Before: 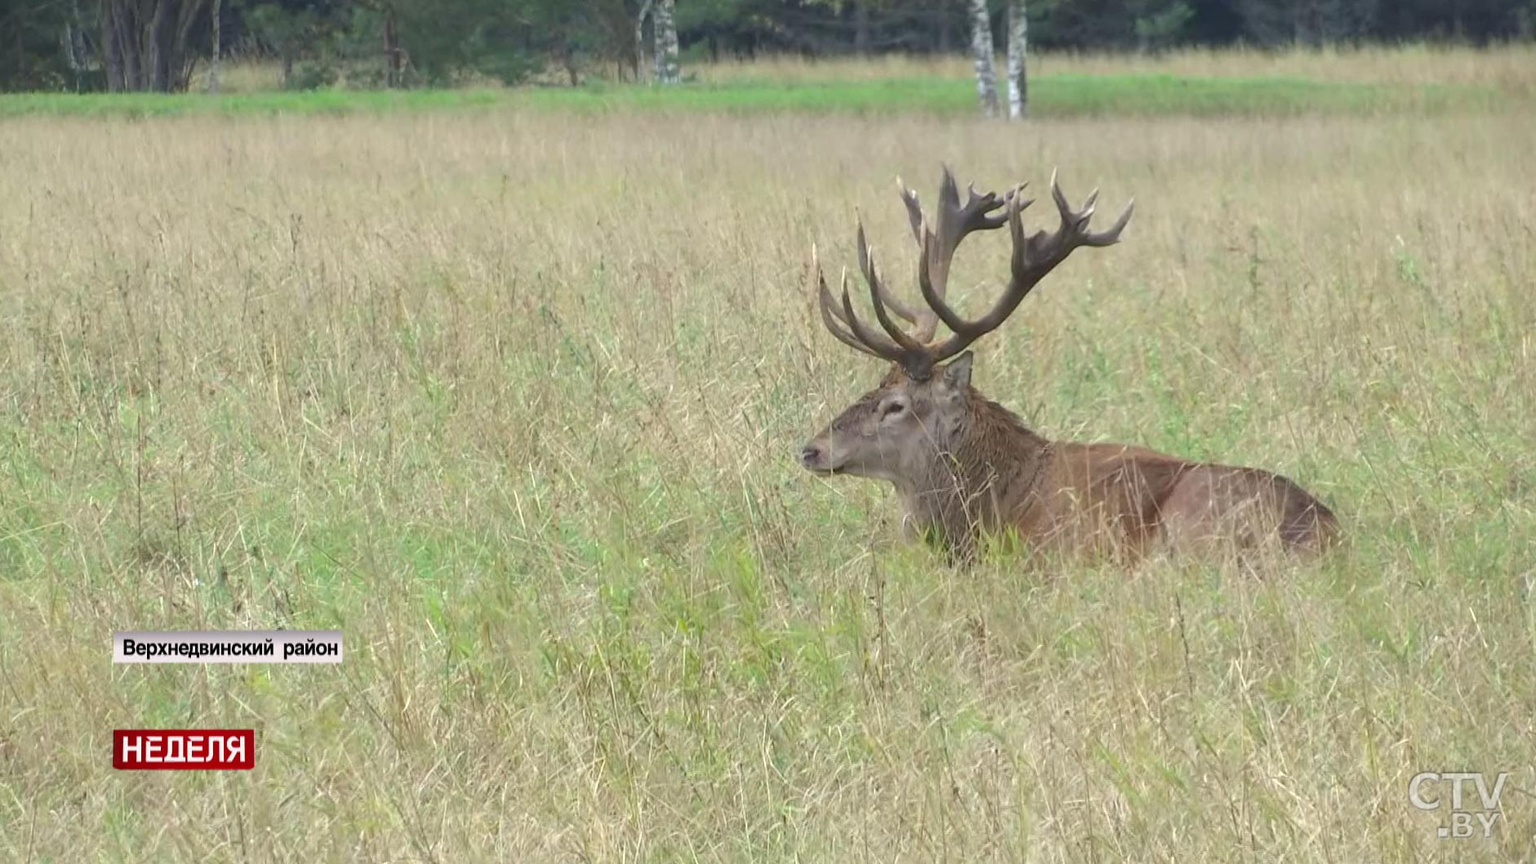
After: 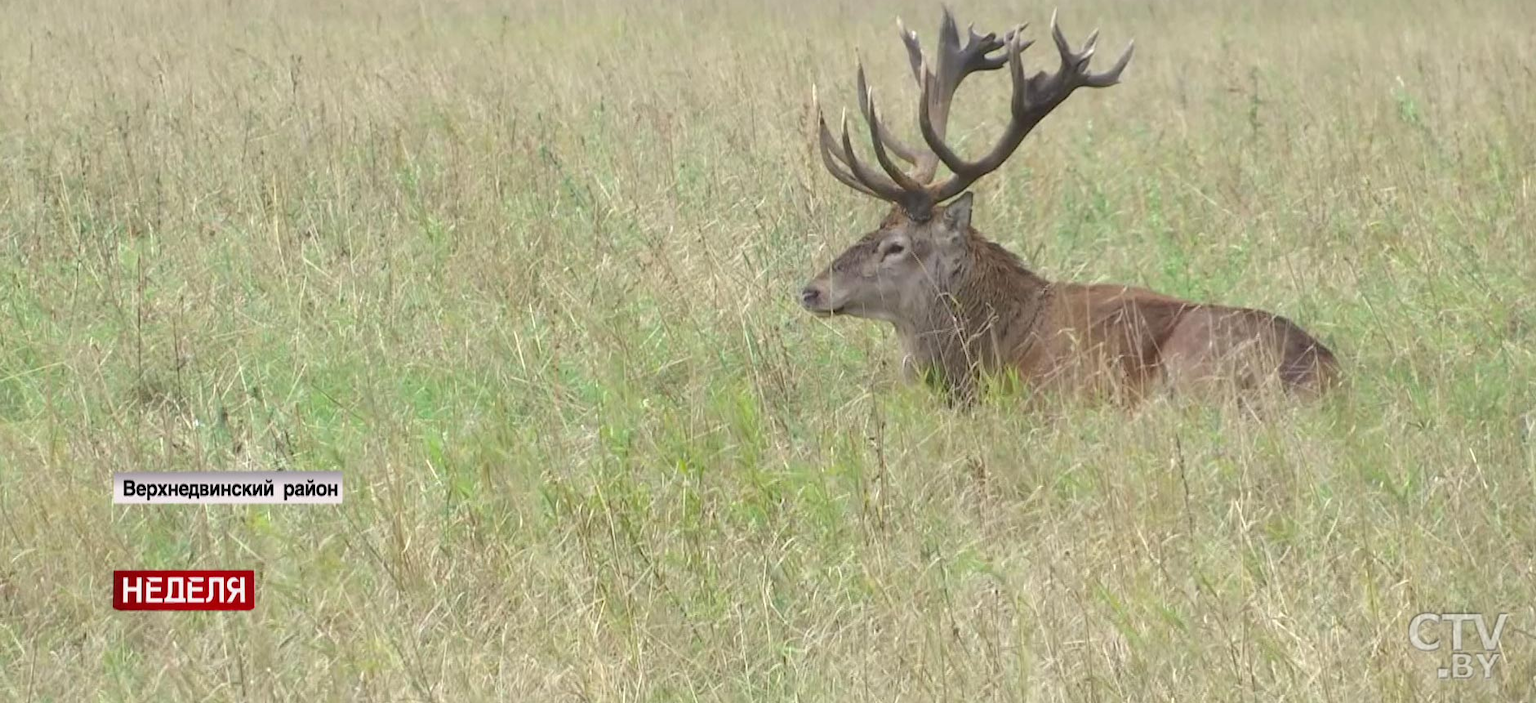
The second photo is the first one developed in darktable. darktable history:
crop and rotate: top 18.507%
shadows and highlights: shadows 30.86, highlights 0, soften with gaussian
